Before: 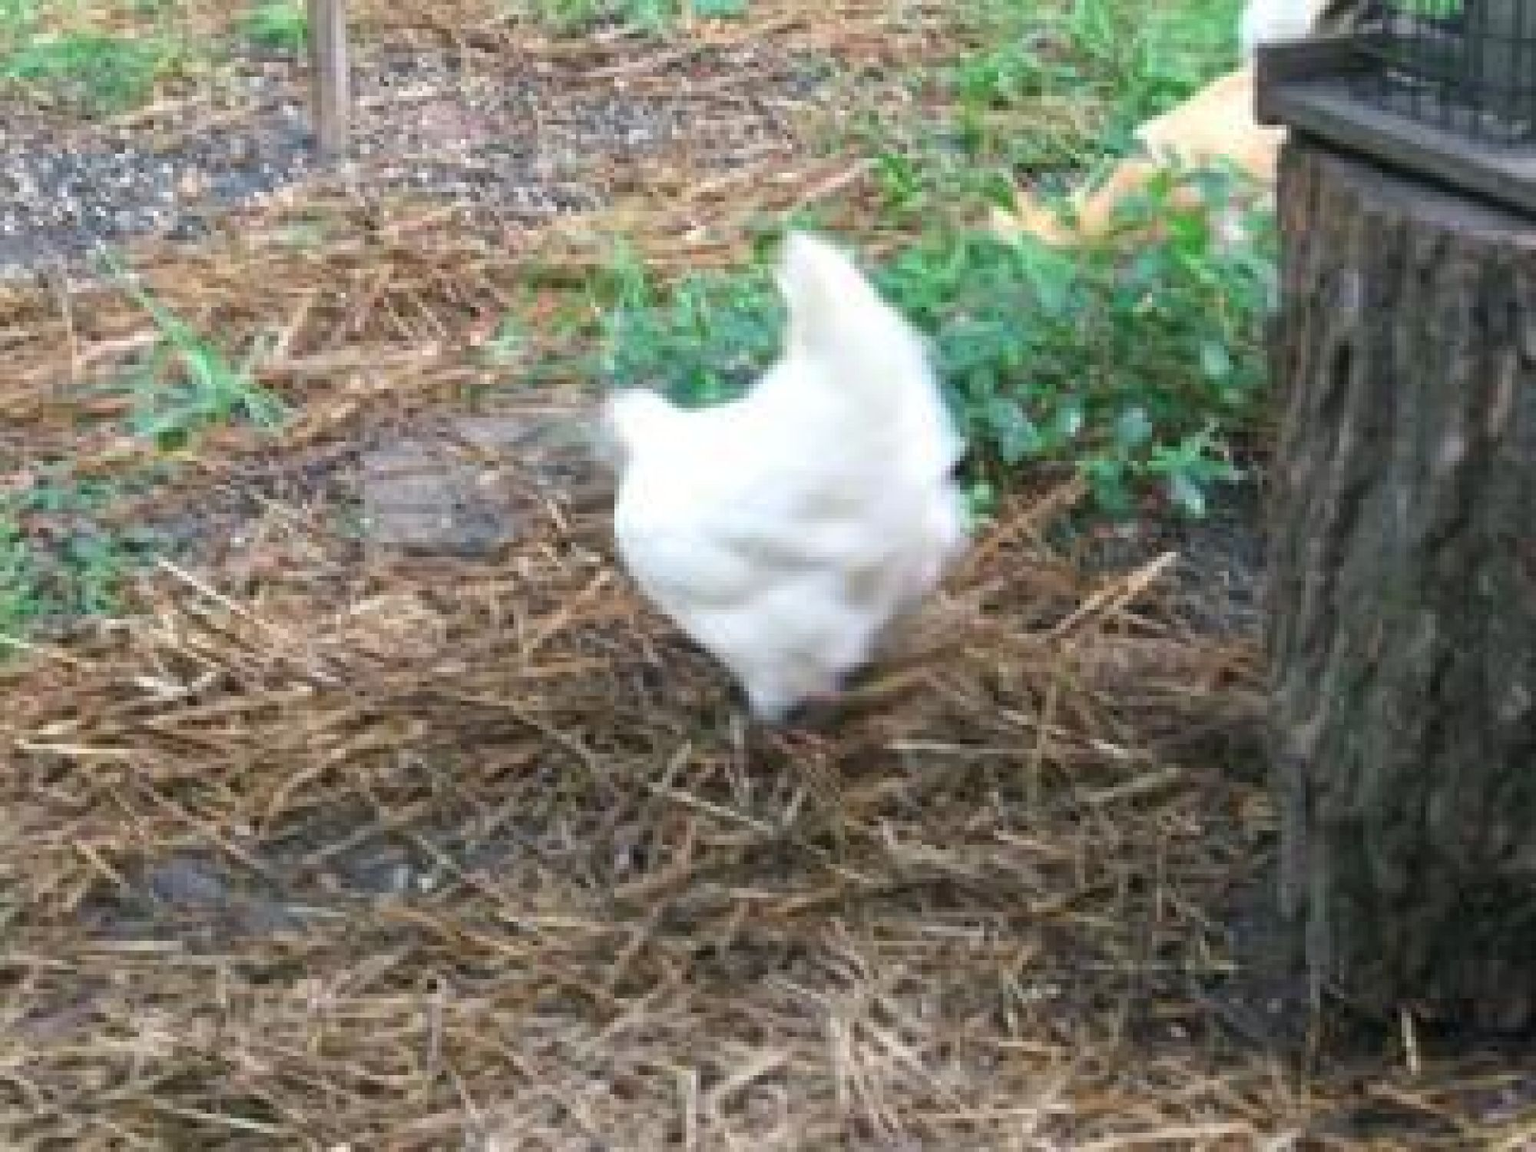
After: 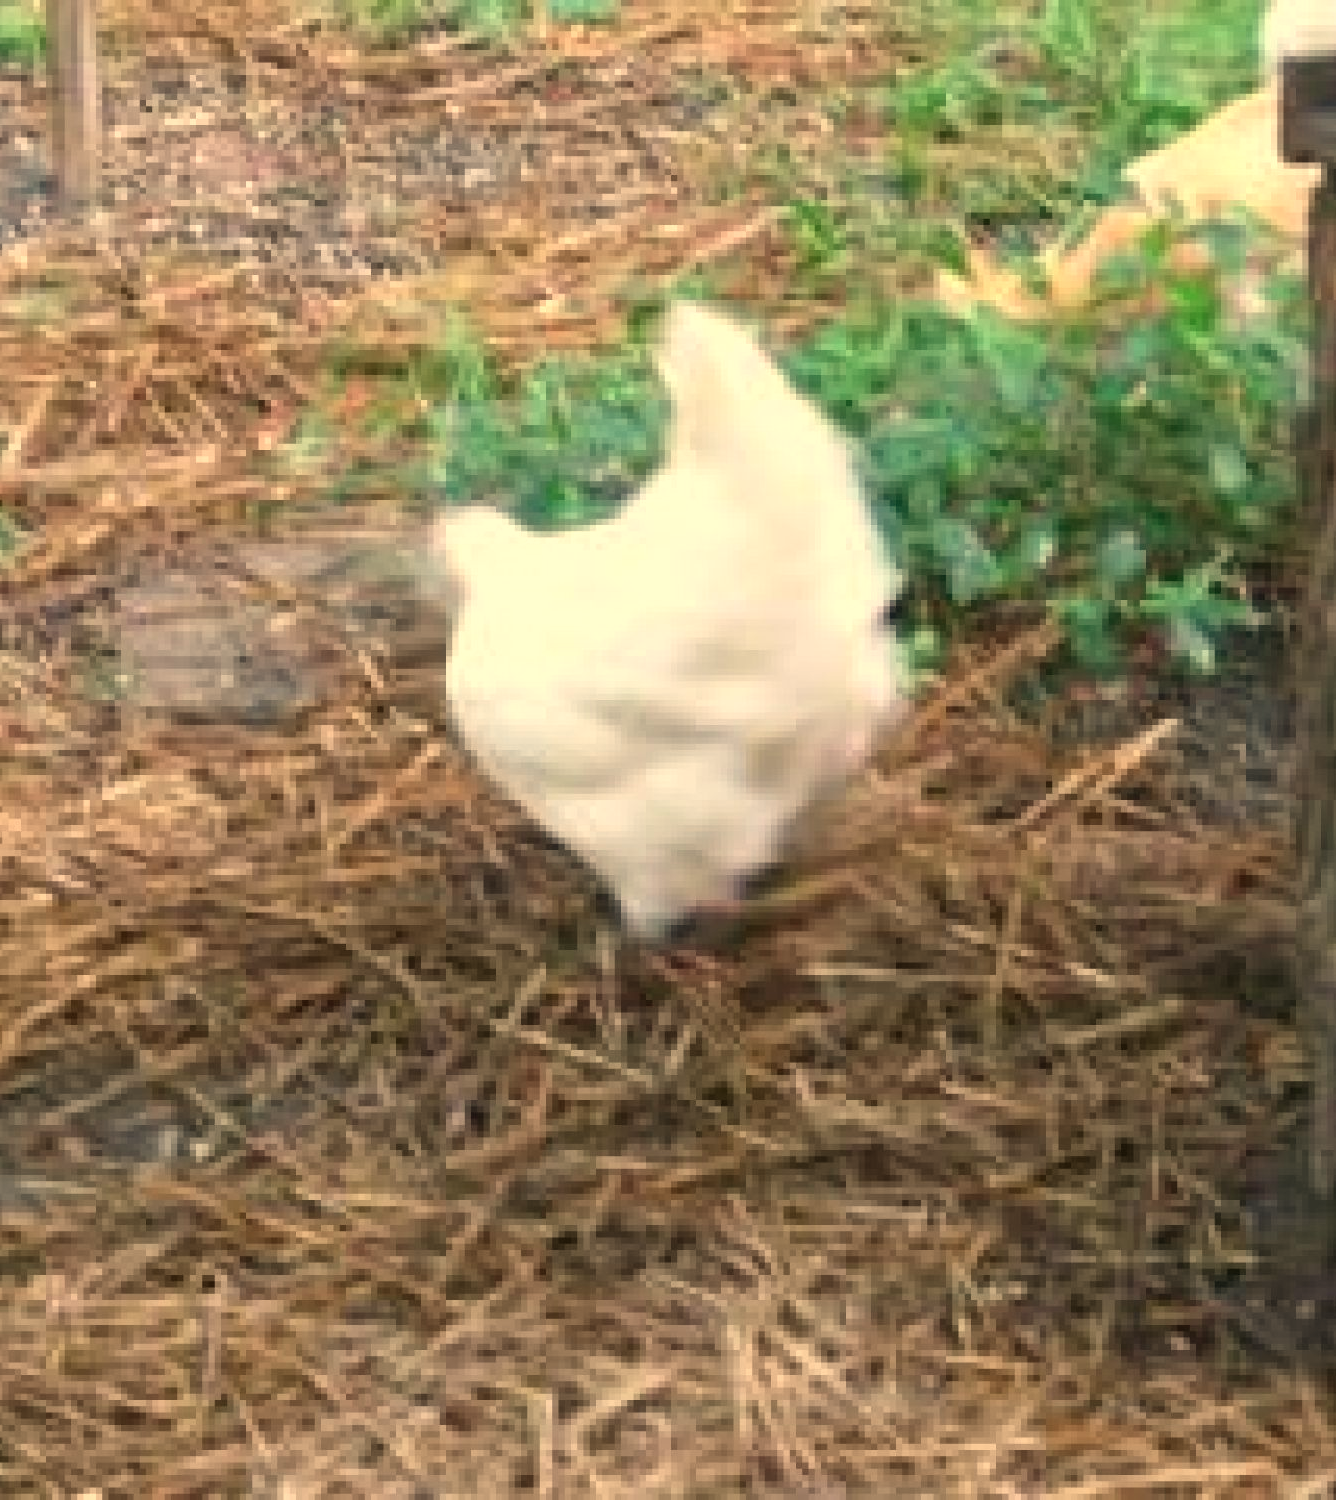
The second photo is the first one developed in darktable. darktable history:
white balance: red 1.138, green 0.996, blue 0.812
crop and rotate: left 17.732%, right 15.423%
